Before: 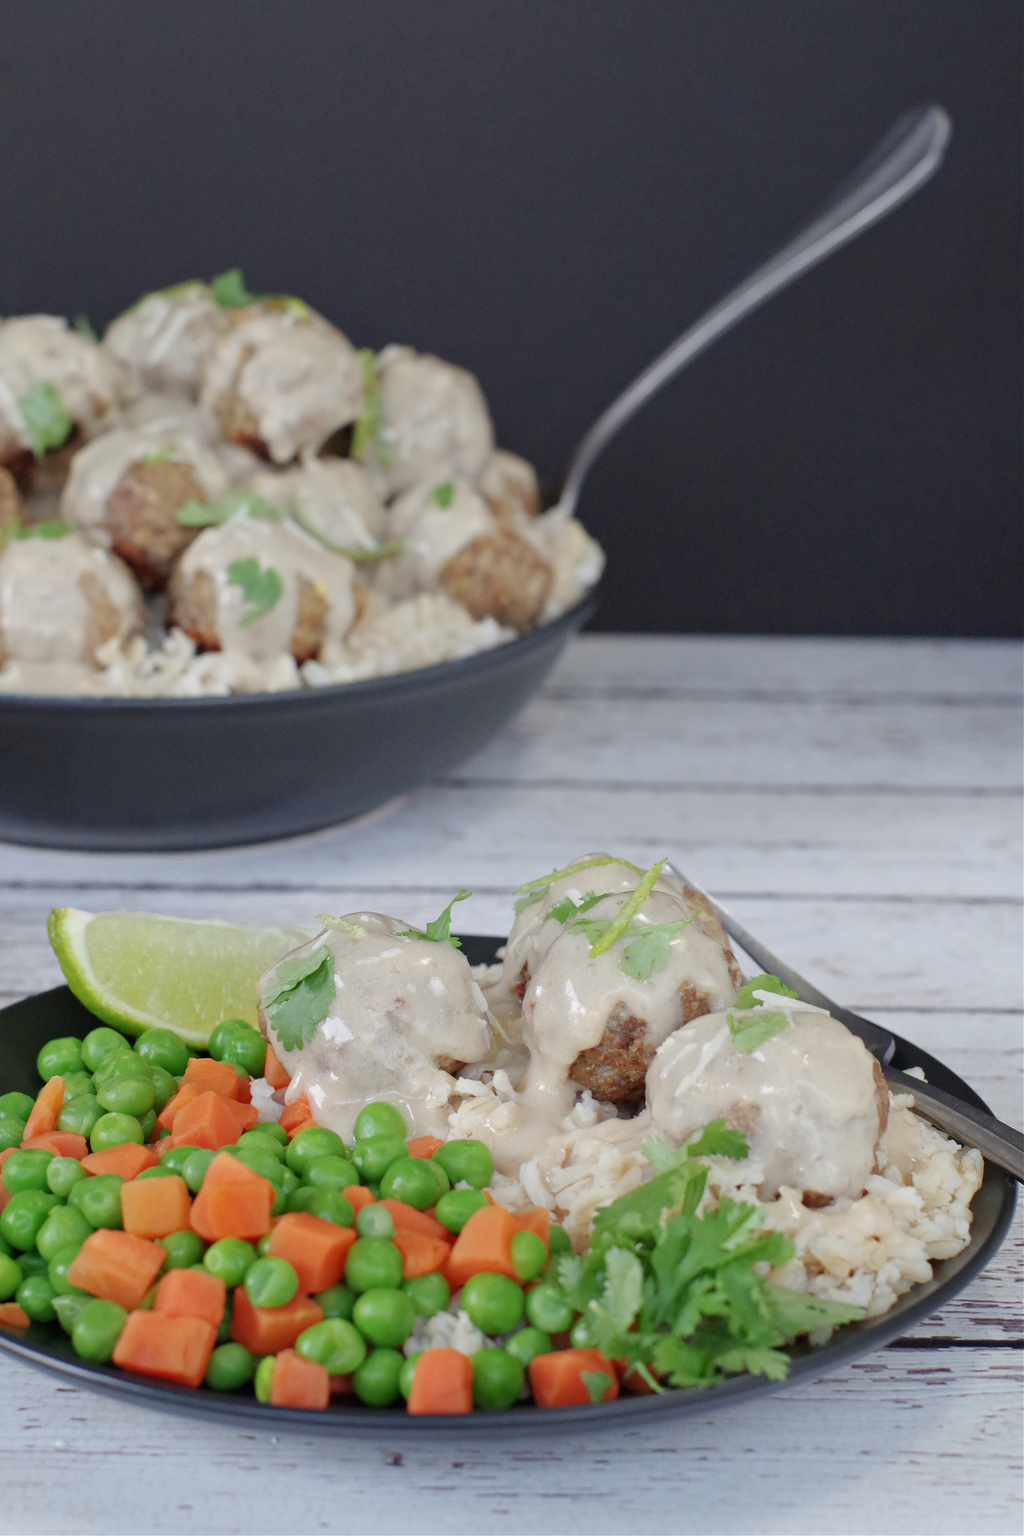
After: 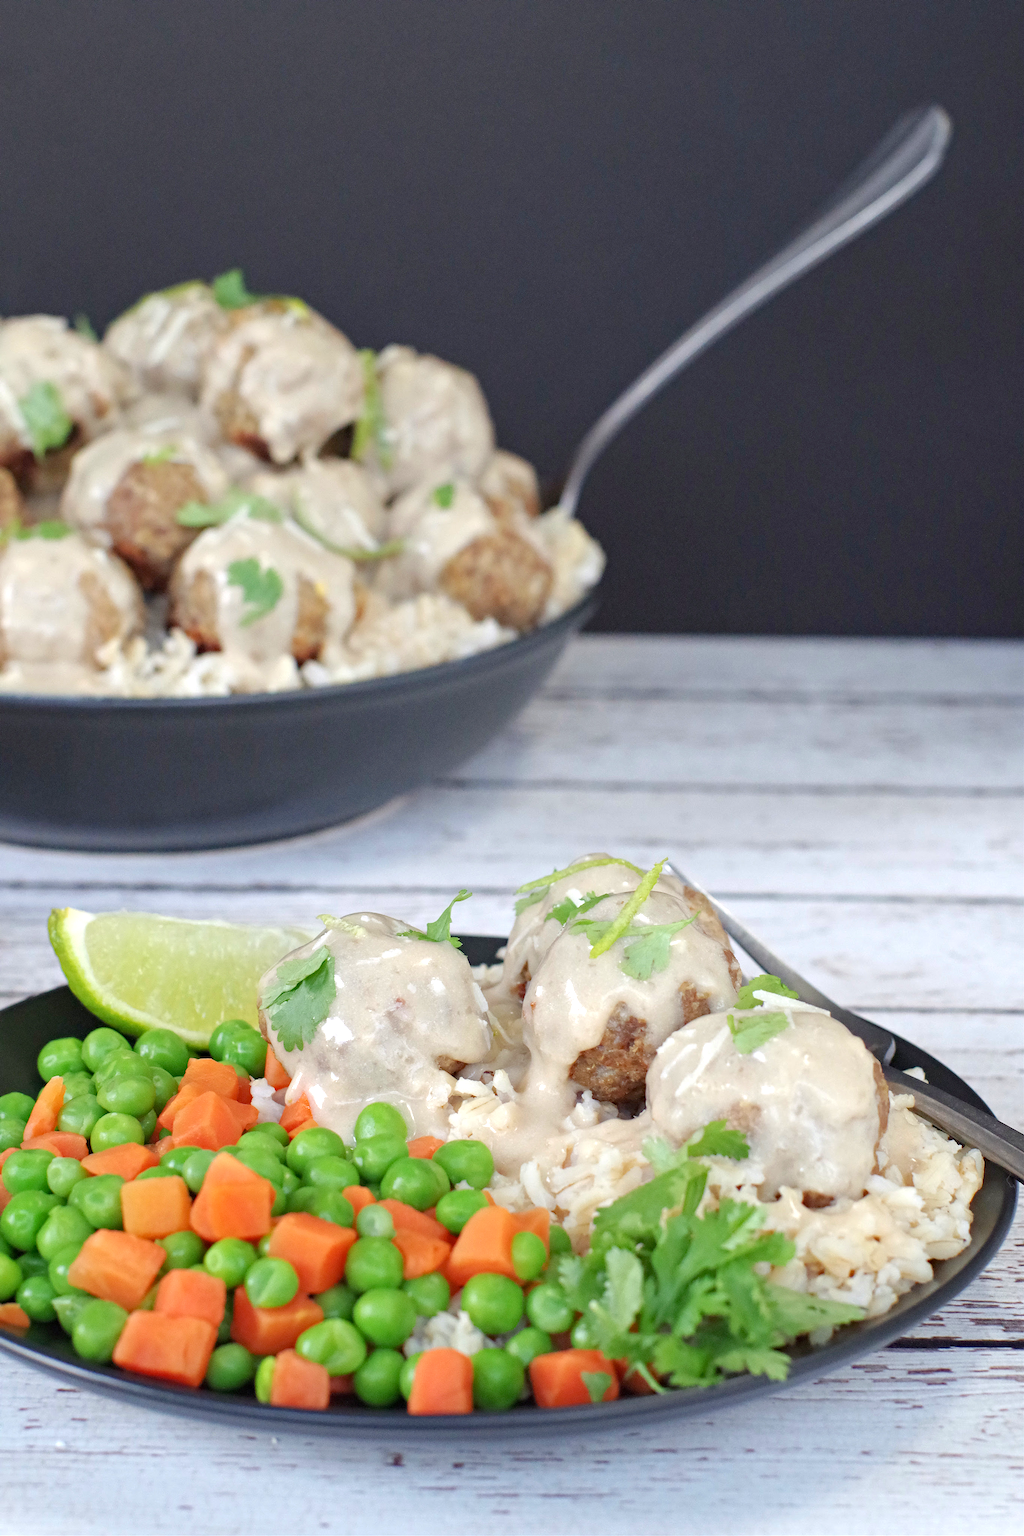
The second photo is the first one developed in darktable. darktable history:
haze removal: compatibility mode true, adaptive false
exposure: exposure 0.602 EV, compensate exposure bias true, compensate highlight preservation false
